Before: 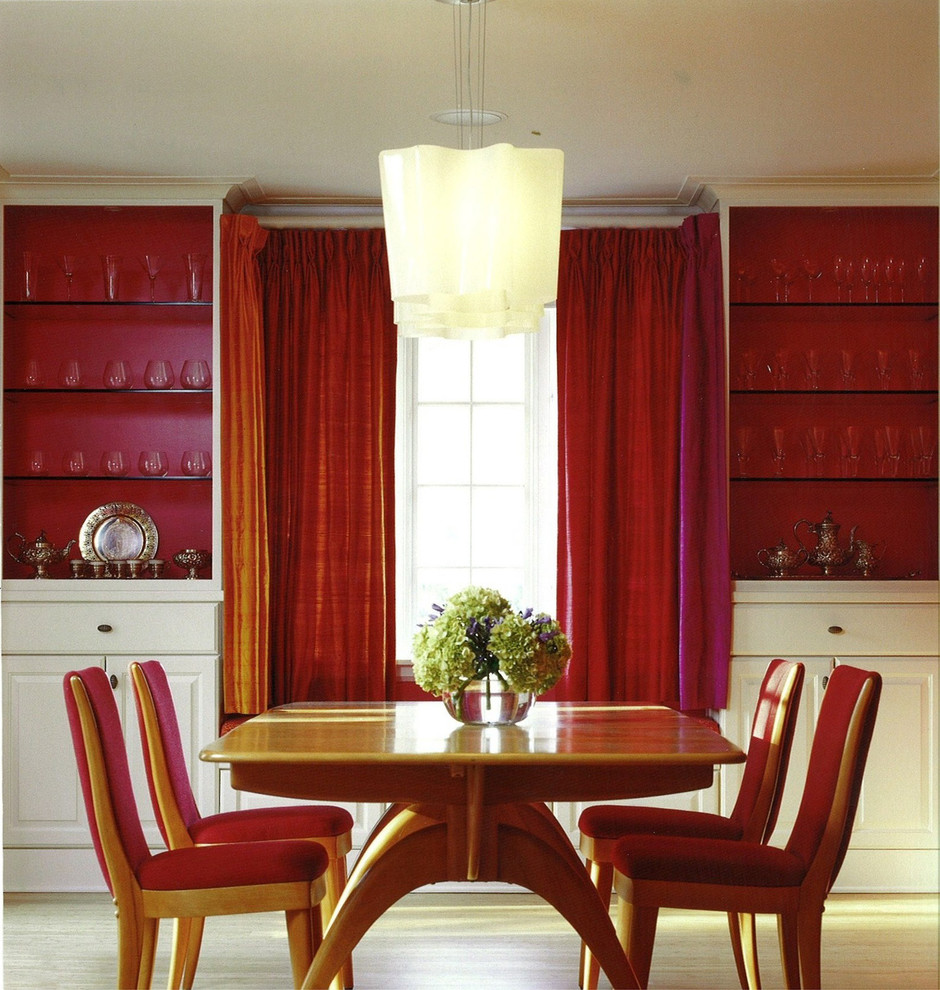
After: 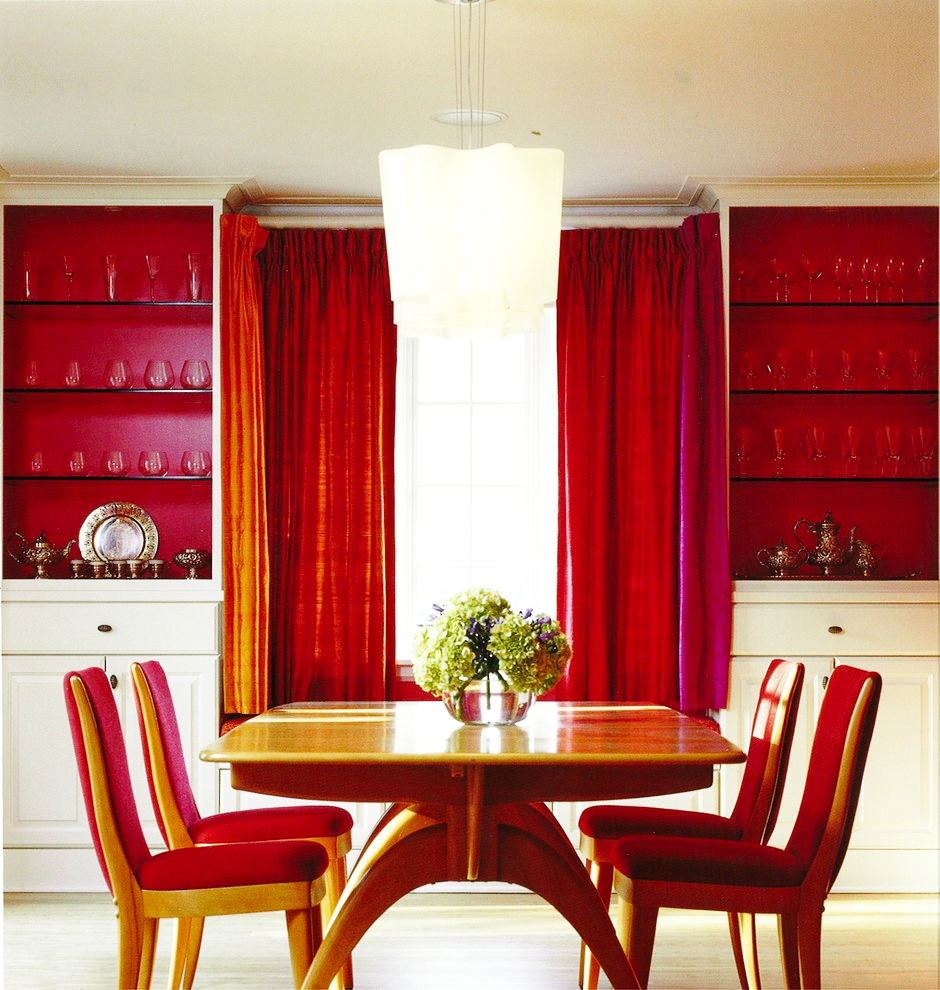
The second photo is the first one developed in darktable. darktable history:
contrast equalizer: y [[0.5 ×6], [0.5 ×6], [0.5, 0.5, 0.501, 0.545, 0.707, 0.863], [0 ×6], [0 ×6]]
base curve: curves: ch0 [(0, 0) (0.028, 0.03) (0.121, 0.232) (0.46, 0.748) (0.859, 0.968) (1, 1)], preserve colors none
